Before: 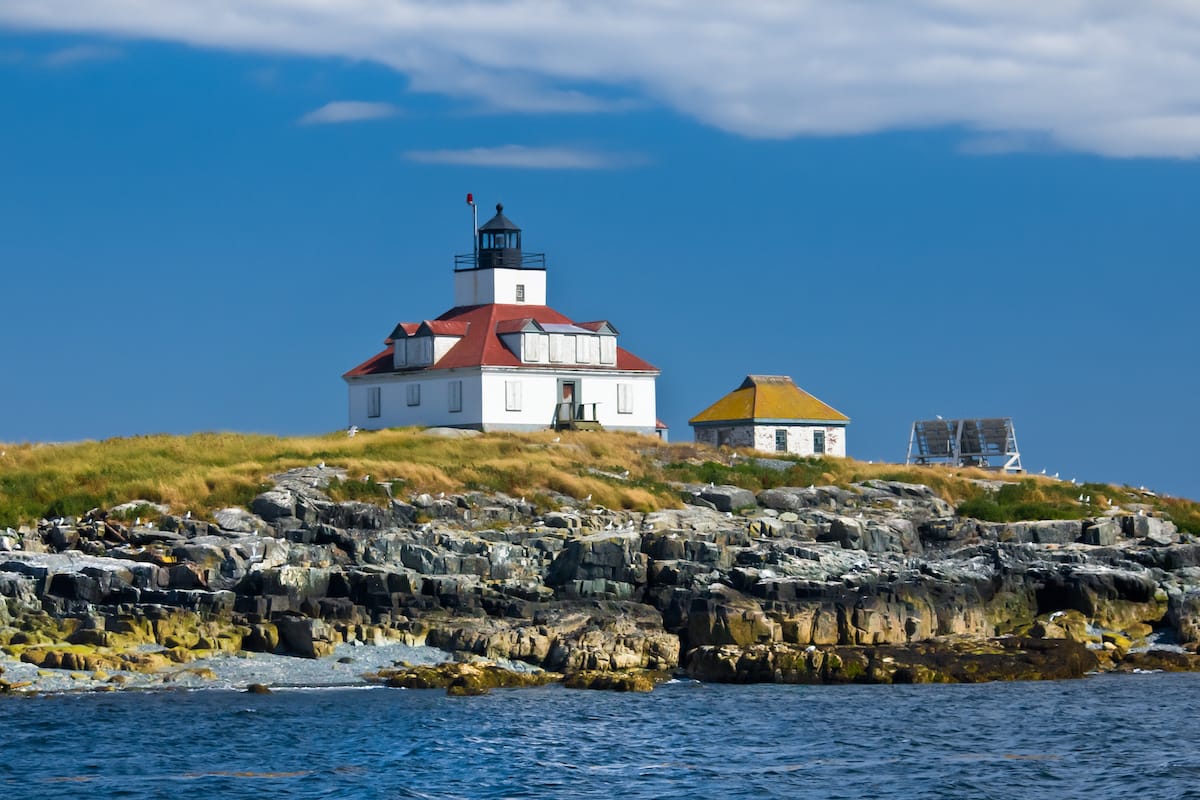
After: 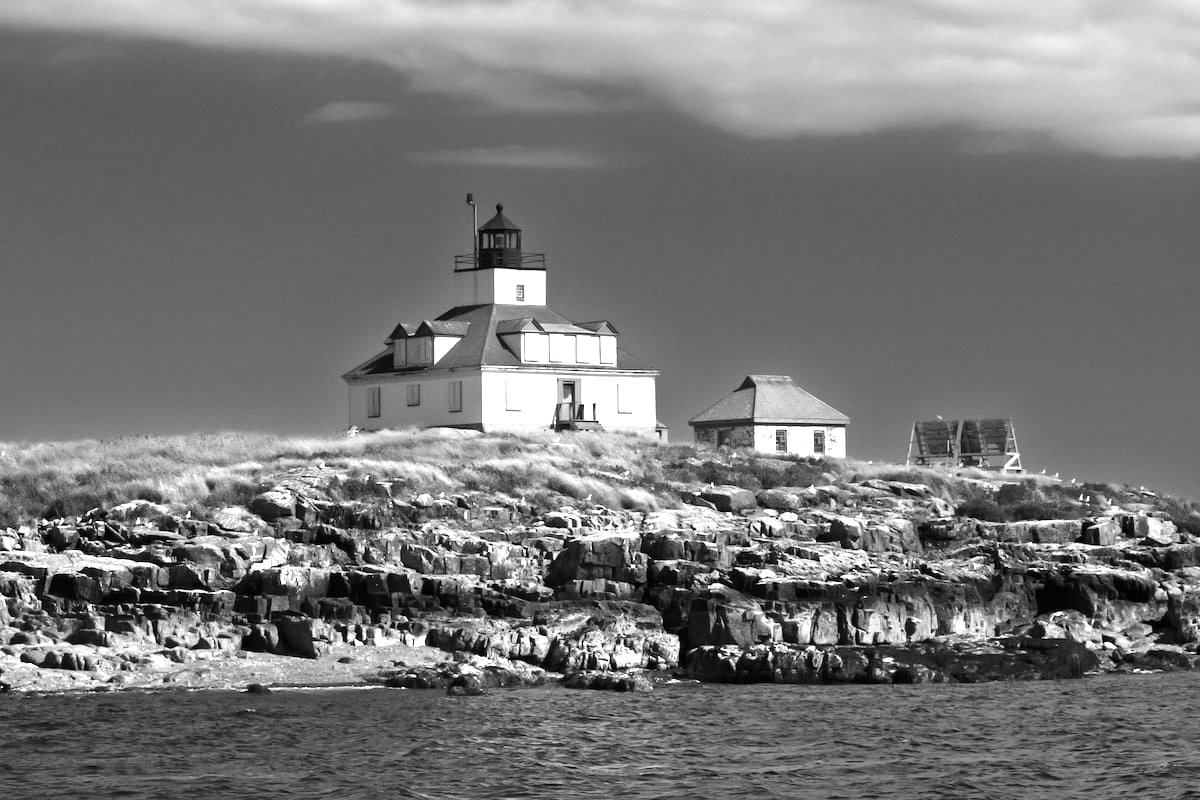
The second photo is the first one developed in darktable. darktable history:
tone equalizer: -8 EV -0.75 EV, -7 EV -0.7 EV, -6 EV -0.6 EV, -5 EV -0.4 EV, -3 EV 0.4 EV, -2 EV 0.6 EV, -1 EV 0.7 EV, +0 EV 0.75 EV, edges refinement/feathering 500, mask exposure compensation -1.57 EV, preserve details no
monochrome: a 79.32, b 81.83, size 1.1
grain: coarseness 0.09 ISO, strength 10%
exposure: black level correction 0, exposure 0.95 EV, compensate exposure bias true, compensate highlight preservation false
